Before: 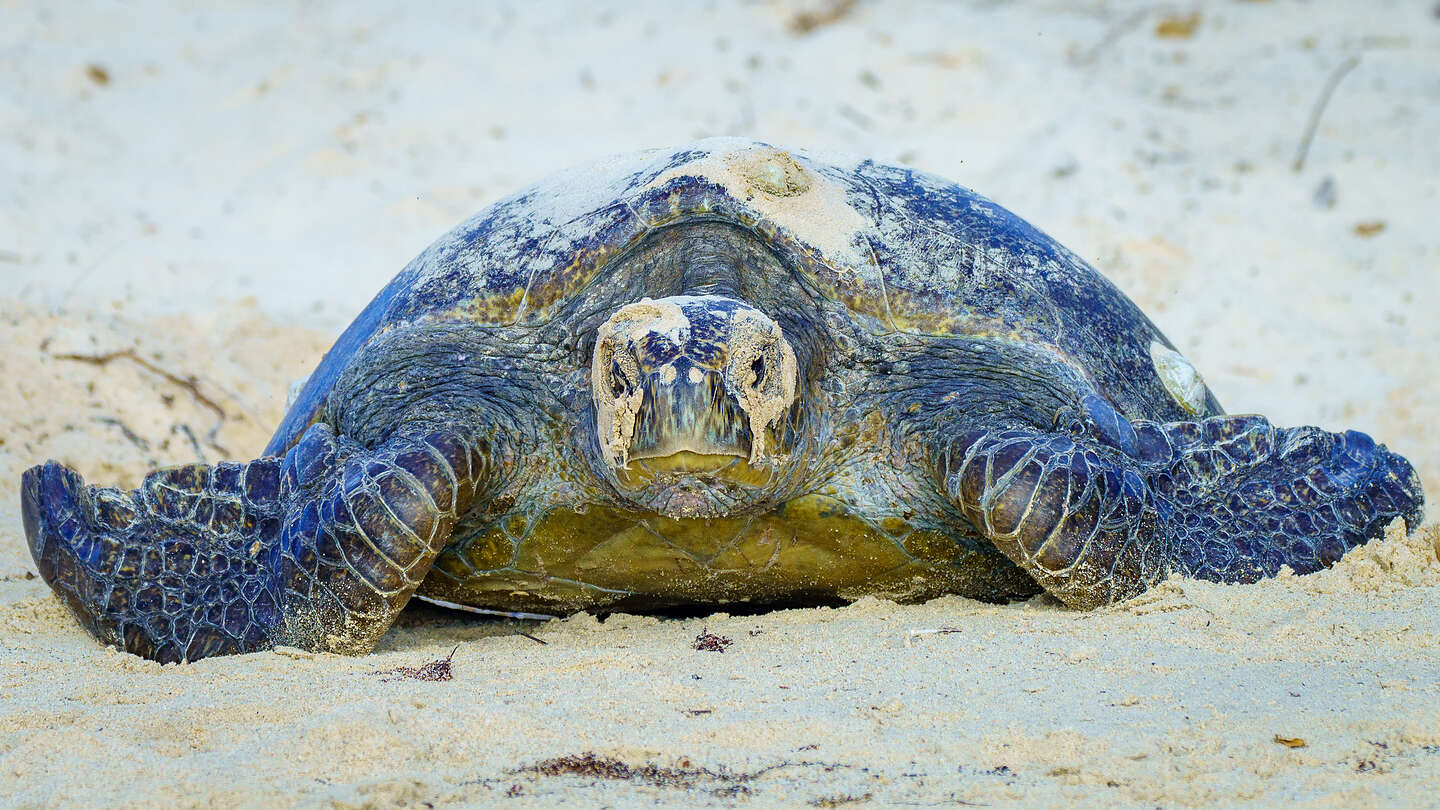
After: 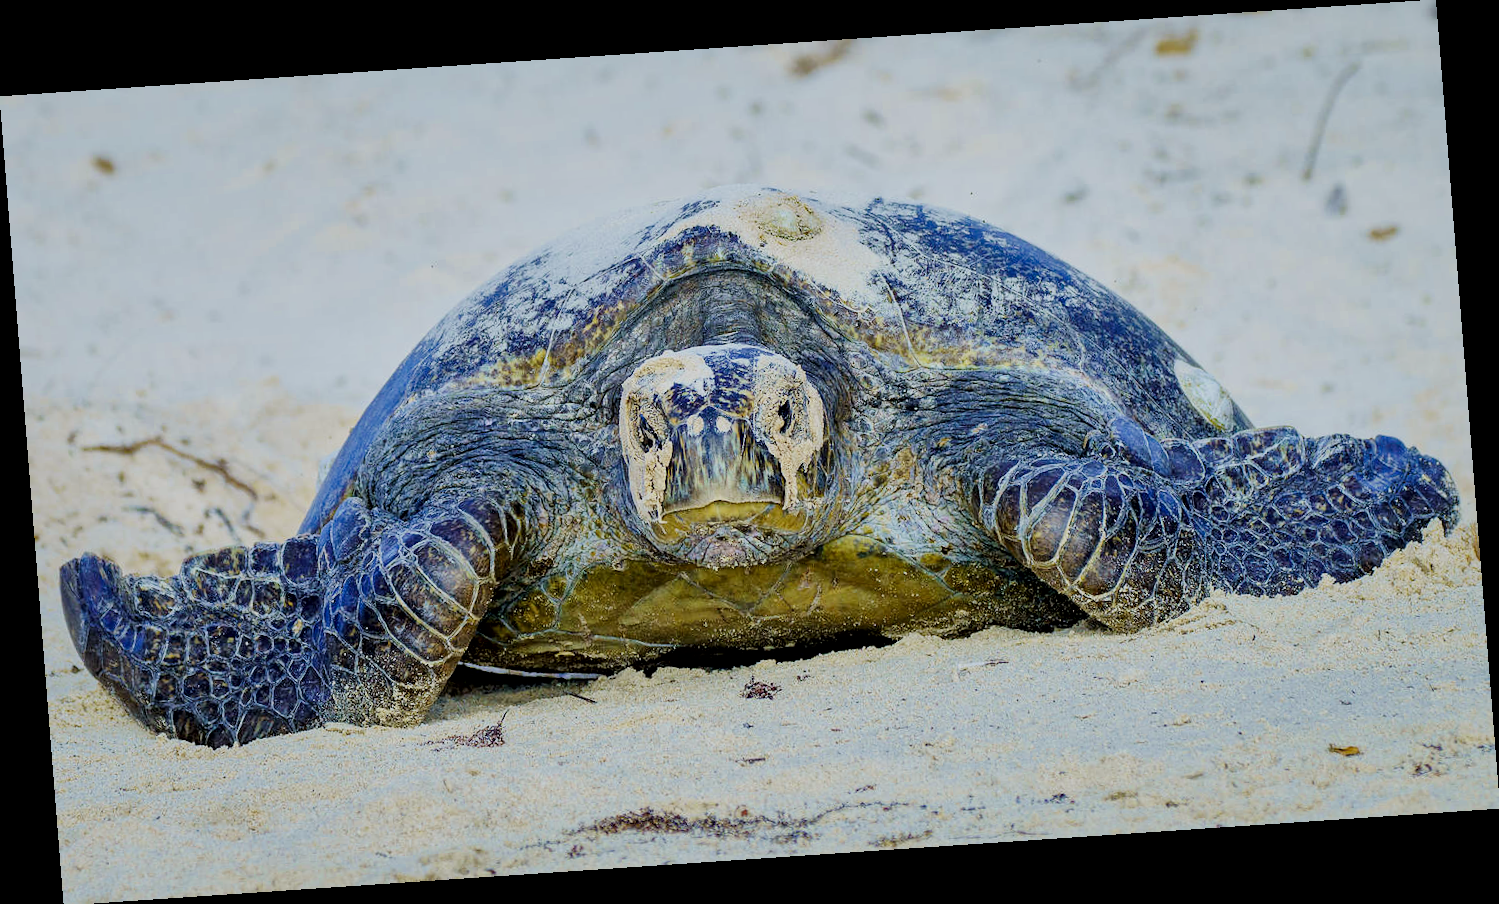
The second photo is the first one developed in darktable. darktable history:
white balance: red 0.98, blue 1.034
filmic rgb: black relative exposure -6.98 EV, white relative exposure 5.63 EV, hardness 2.86
rotate and perspective: rotation -4.2°, shear 0.006, automatic cropping off
local contrast: mode bilateral grid, contrast 20, coarseness 50, detail 150%, midtone range 0.2
